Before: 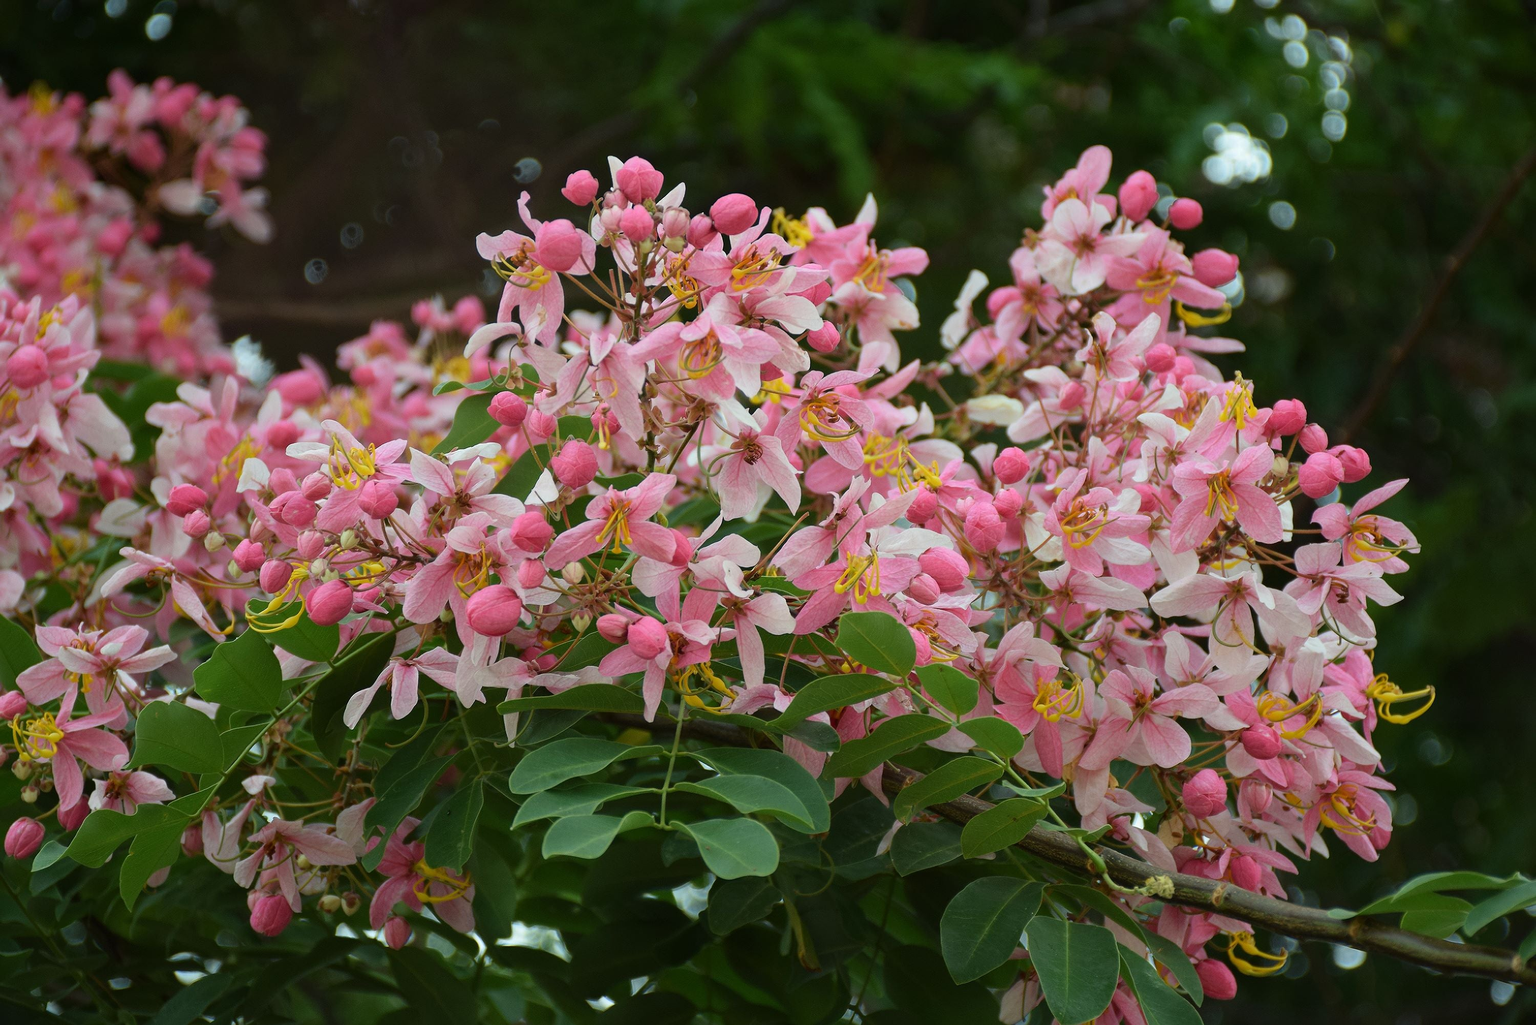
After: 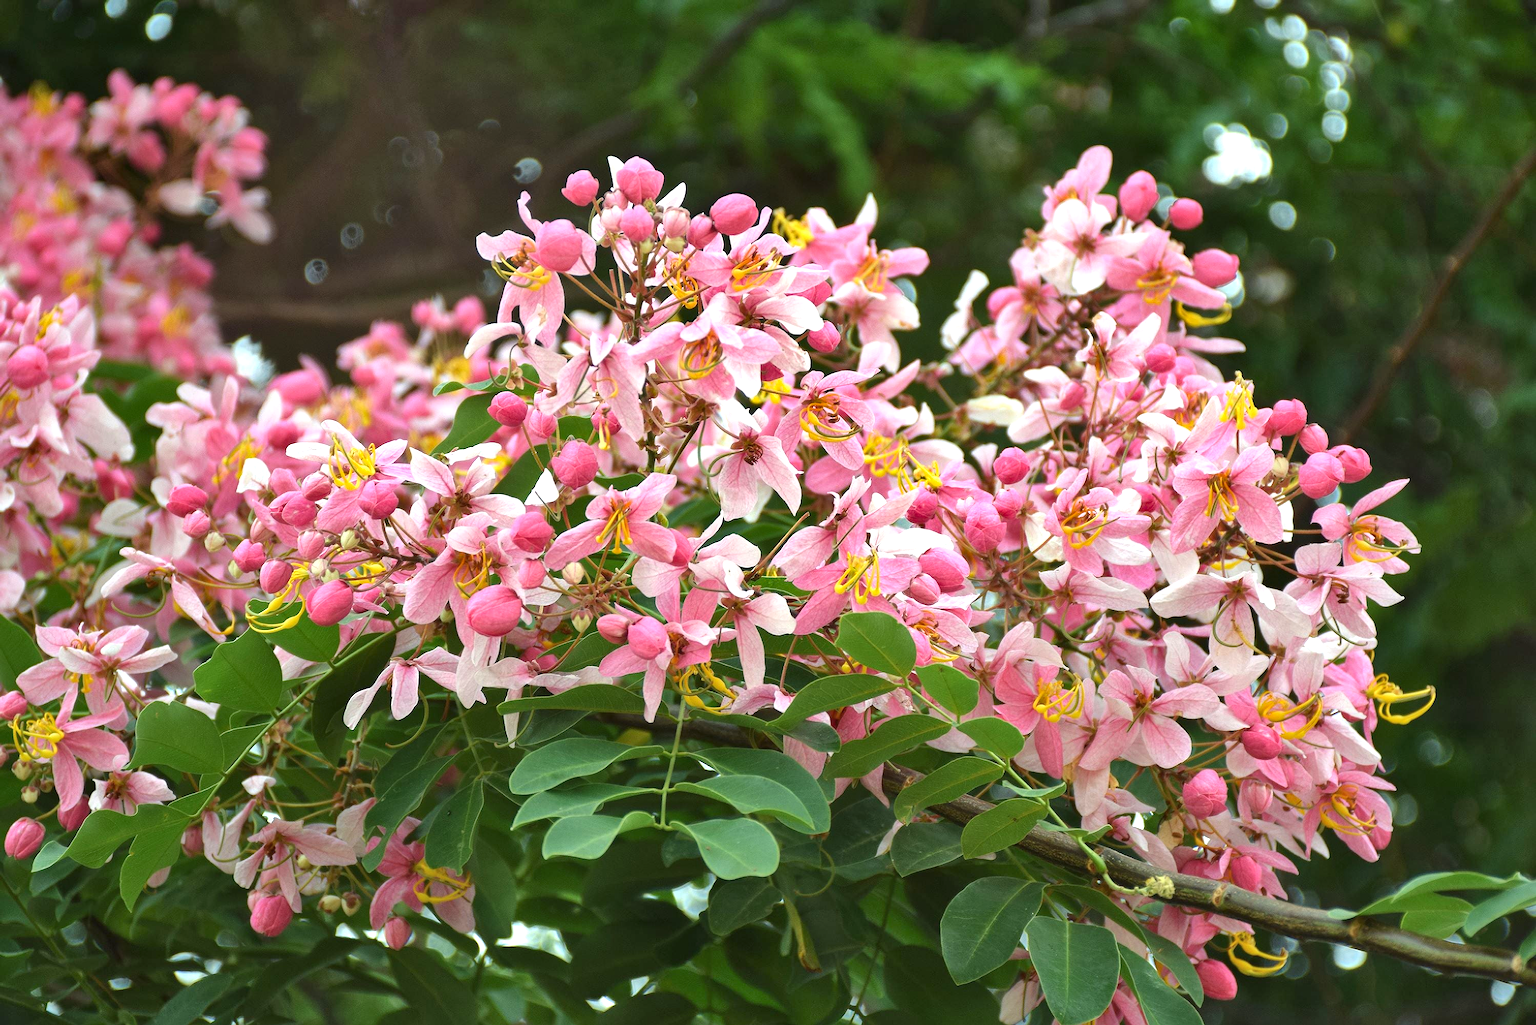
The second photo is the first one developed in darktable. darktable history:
exposure: black level correction 0, exposure 0.953 EV, compensate highlight preservation false
shadows and highlights: shadows color adjustment 97.68%, soften with gaussian
